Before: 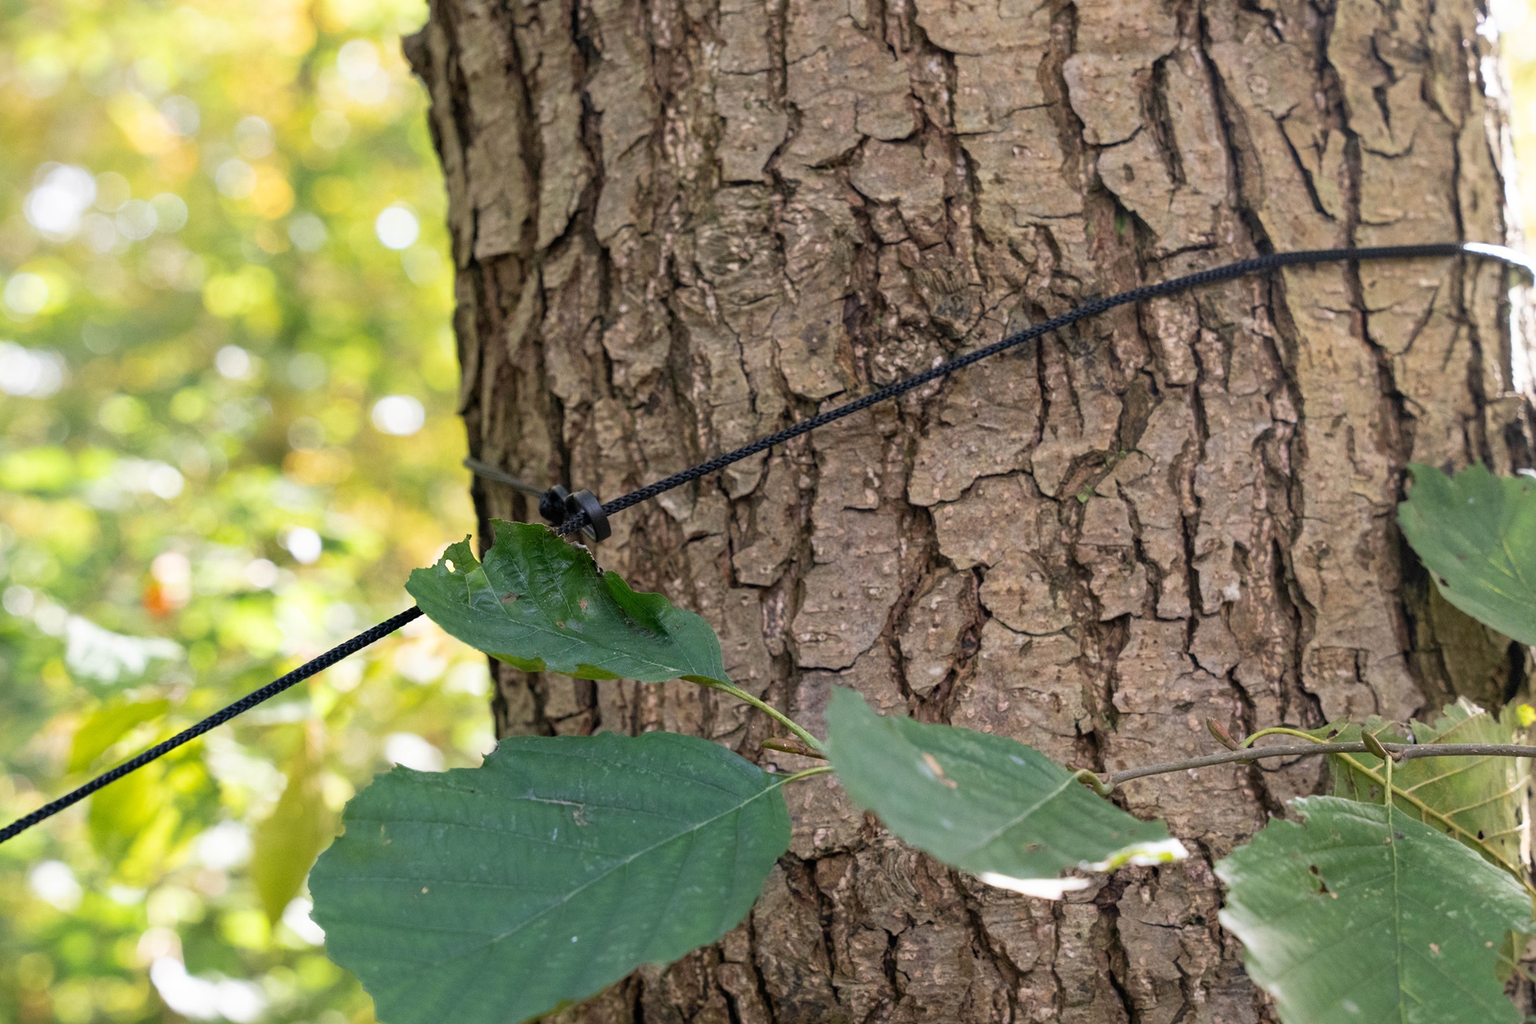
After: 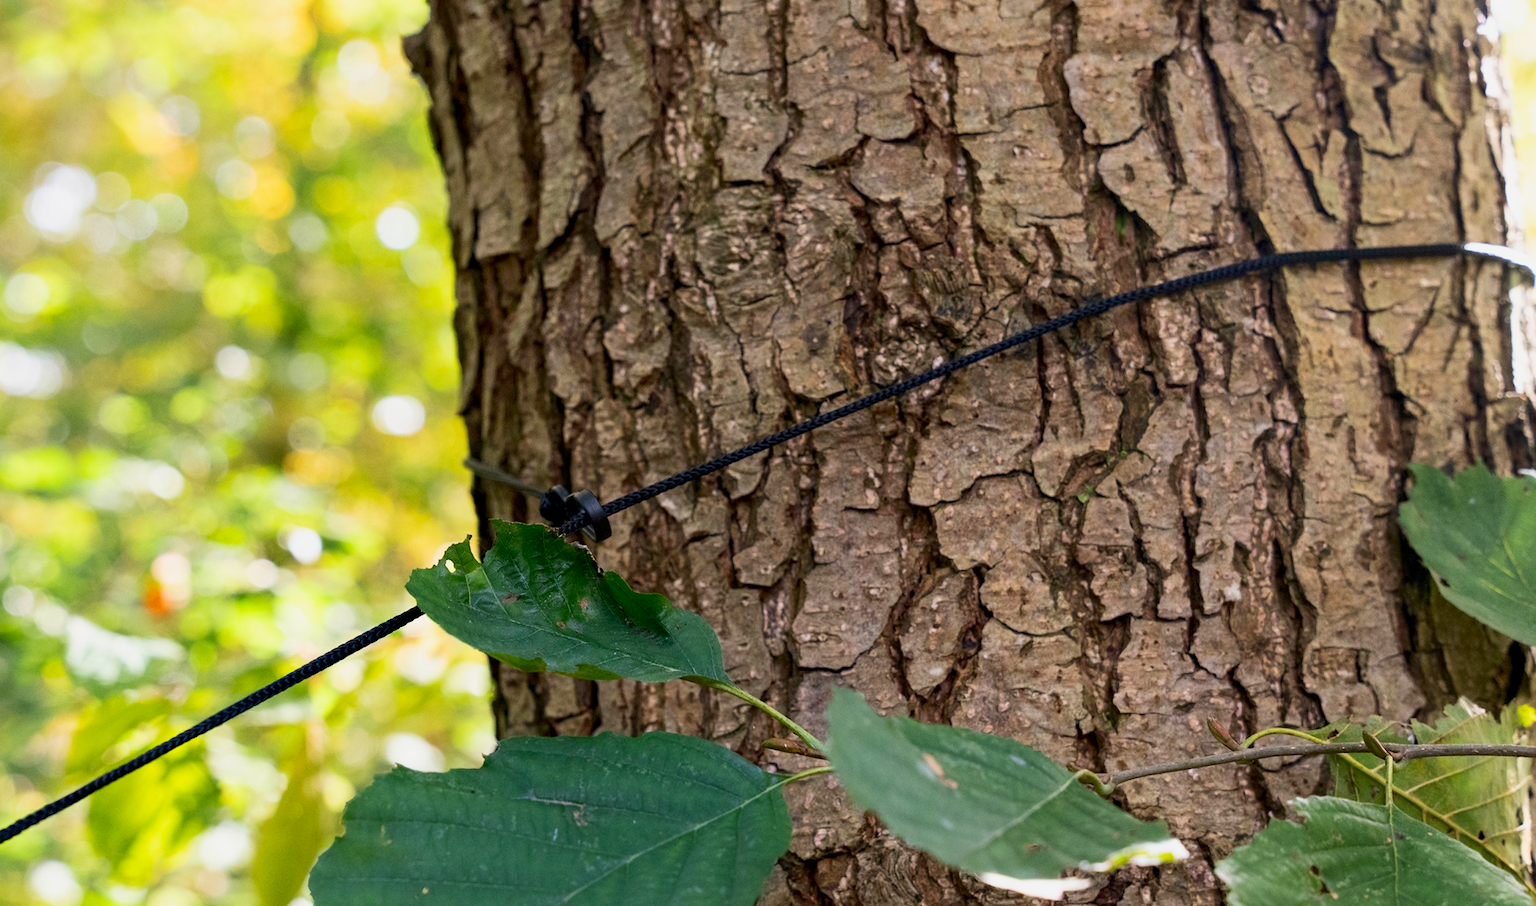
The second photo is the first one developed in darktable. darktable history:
exposure: black level correction 0.006, exposure -0.226 EV, compensate highlight preservation false
contrast brightness saturation: contrast 0.18, saturation 0.3
crop and rotate: top 0%, bottom 11.49%
